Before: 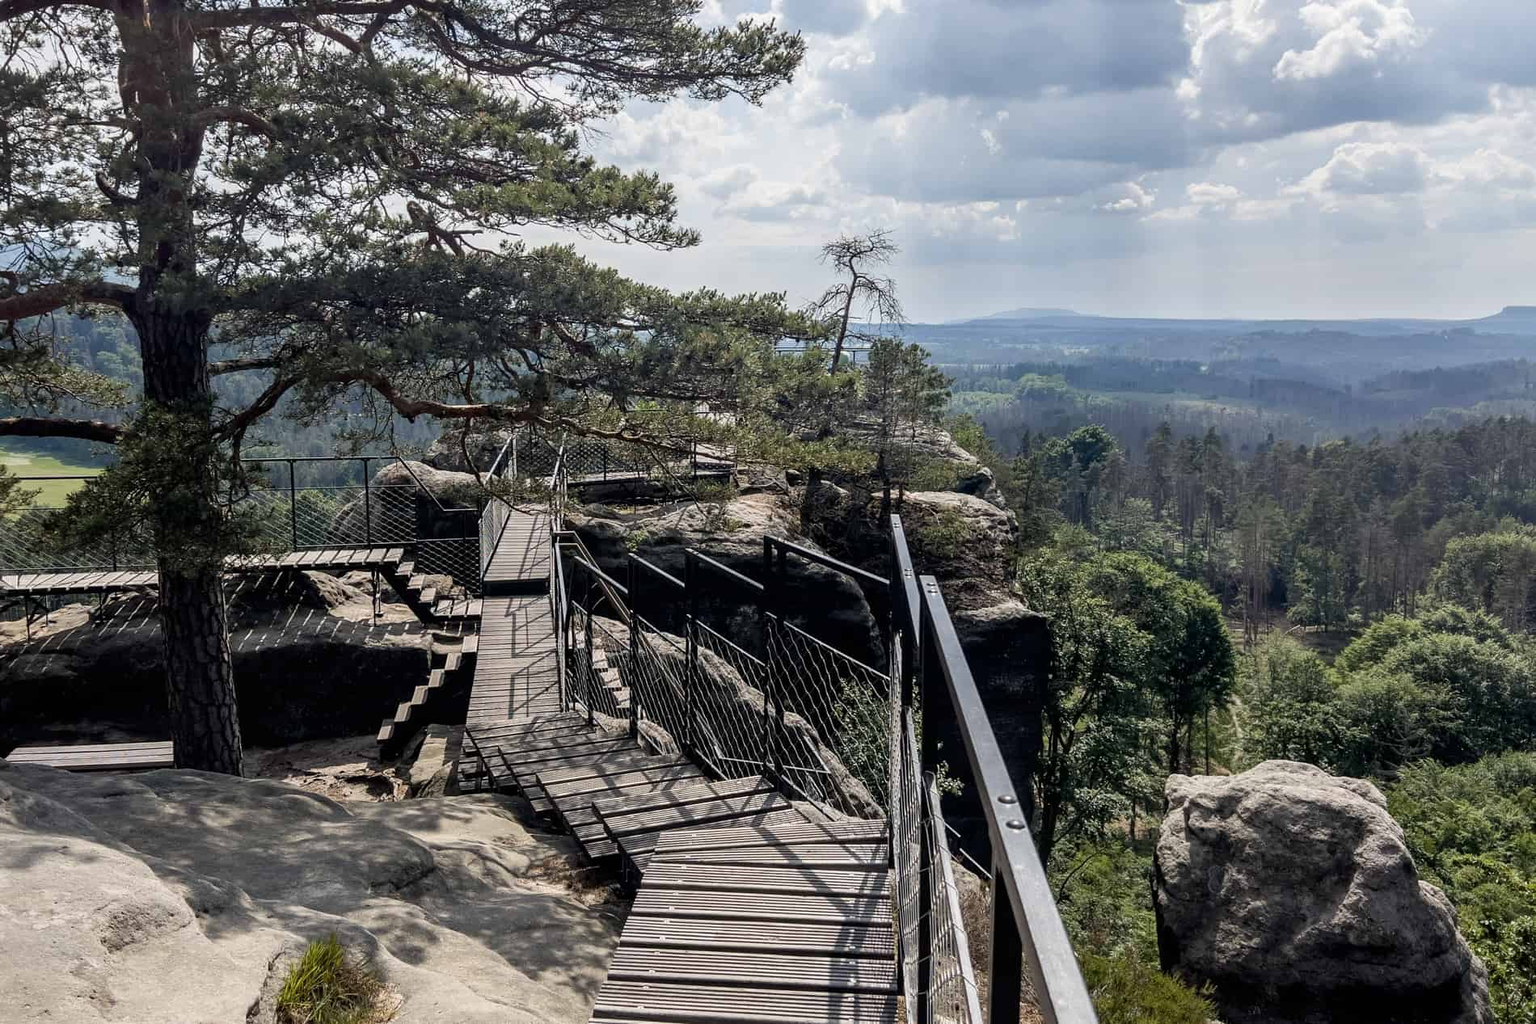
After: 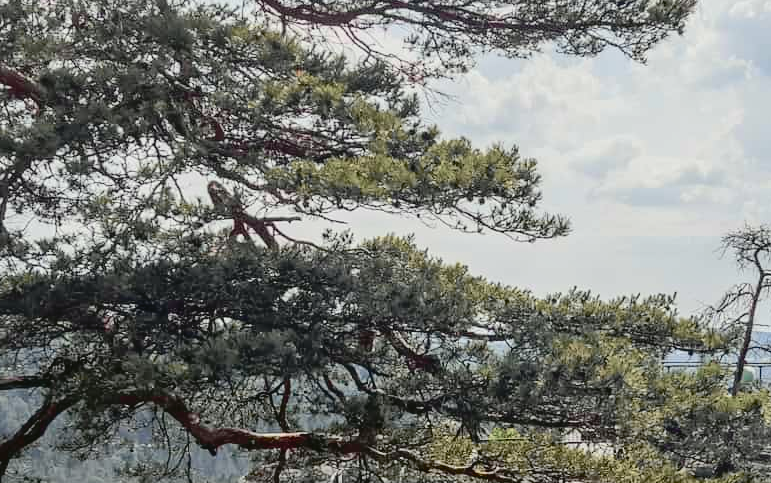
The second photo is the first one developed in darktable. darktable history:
tone curve: curves: ch0 [(0, 0.023) (0.113, 0.081) (0.204, 0.197) (0.498, 0.608) (0.709, 0.819) (0.984, 0.961)]; ch1 [(0, 0) (0.172, 0.123) (0.317, 0.272) (0.414, 0.382) (0.476, 0.479) (0.505, 0.501) (0.528, 0.54) (0.618, 0.647) (0.709, 0.764) (1, 1)]; ch2 [(0, 0) (0.411, 0.424) (0.492, 0.502) (0.521, 0.521) (0.55, 0.576) (0.686, 0.638) (1, 1)], color space Lab, independent channels, preserve colors none
exposure: compensate exposure bias true, compensate highlight preservation false
crop: left 15.593%, top 5.437%, right 43.794%, bottom 56.434%
shadows and highlights: on, module defaults
